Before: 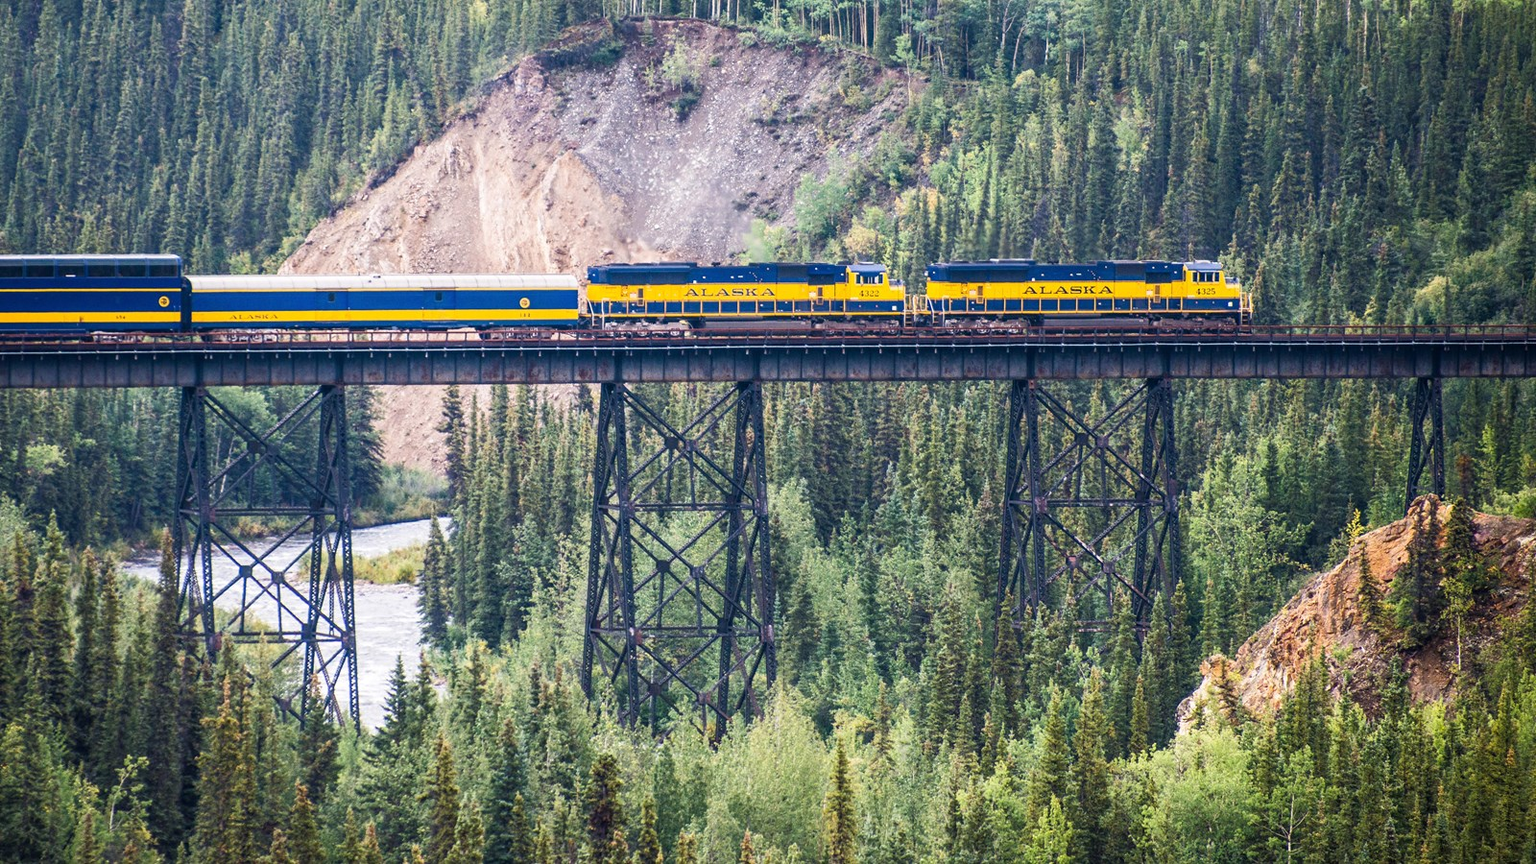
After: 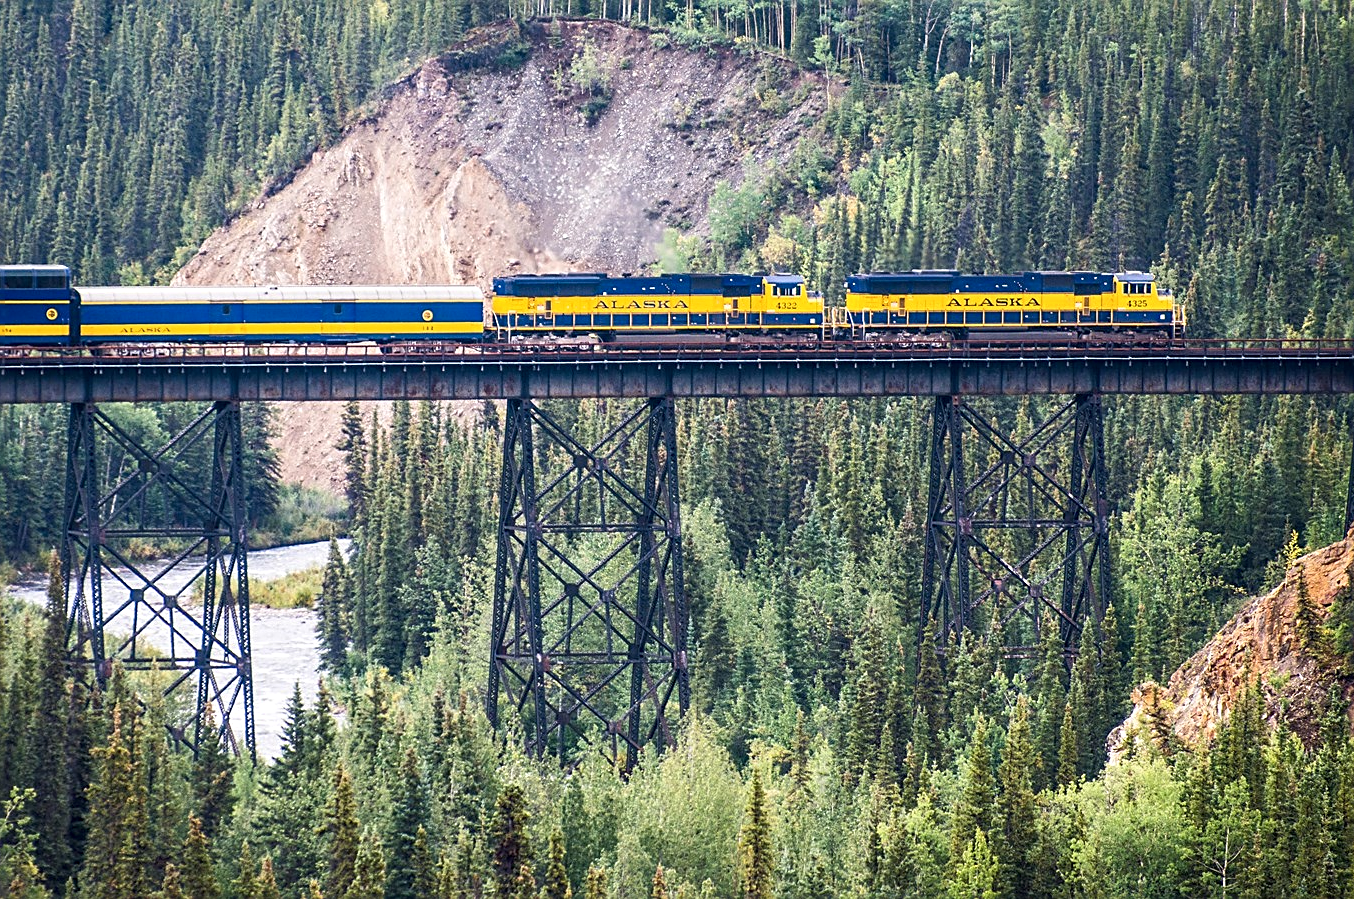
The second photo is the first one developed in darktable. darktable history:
crop: left 7.472%, right 7.852%
sharpen: amount 0.492
contrast equalizer: y [[0.6 ×6], [0.55 ×6], [0 ×6], [0 ×6], [0 ×6]], mix 0.165
